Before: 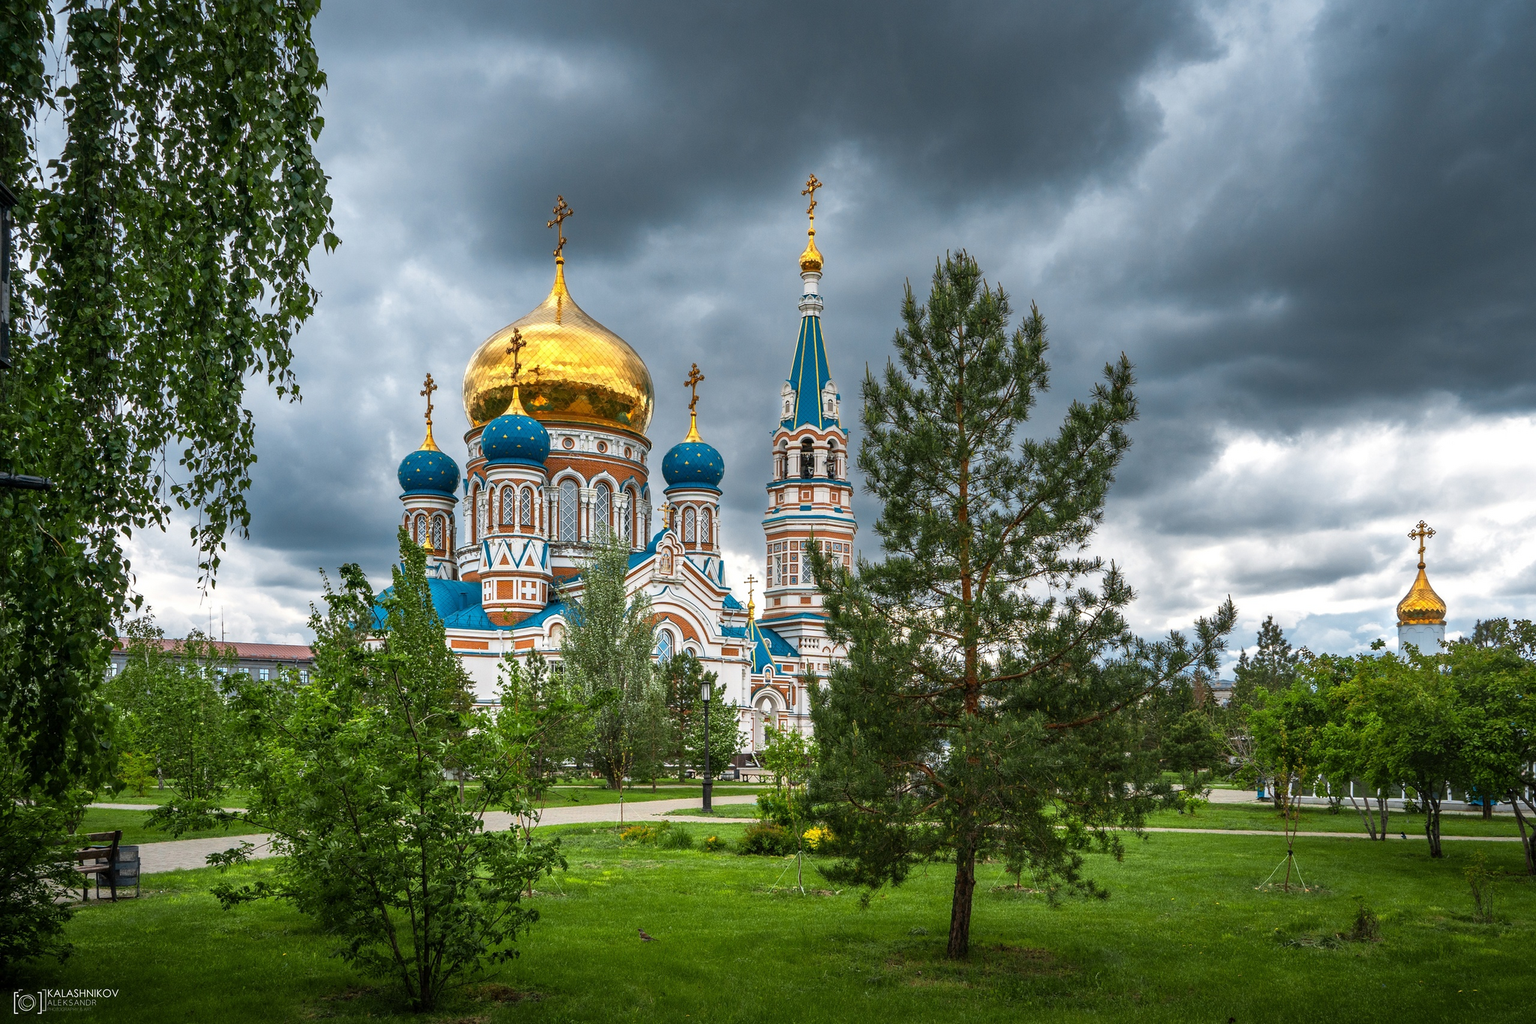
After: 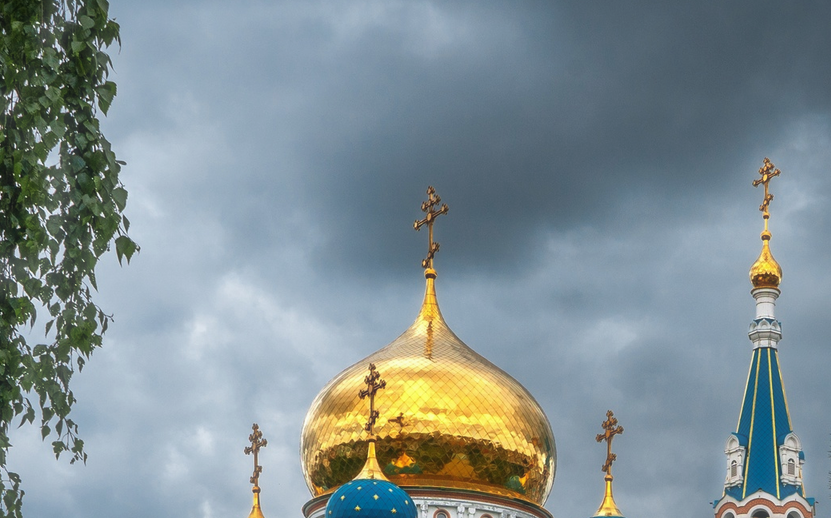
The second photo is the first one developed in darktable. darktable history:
haze removal: strength -0.1, adaptive false
crop: left 15.452%, top 5.459%, right 43.956%, bottom 56.62%
shadows and highlights: shadows 25, highlights -25
color zones: curves: ch0 [(0, 0.5) (0.143, 0.5) (0.286, 0.5) (0.429, 0.495) (0.571, 0.437) (0.714, 0.44) (0.857, 0.496) (1, 0.5)]
